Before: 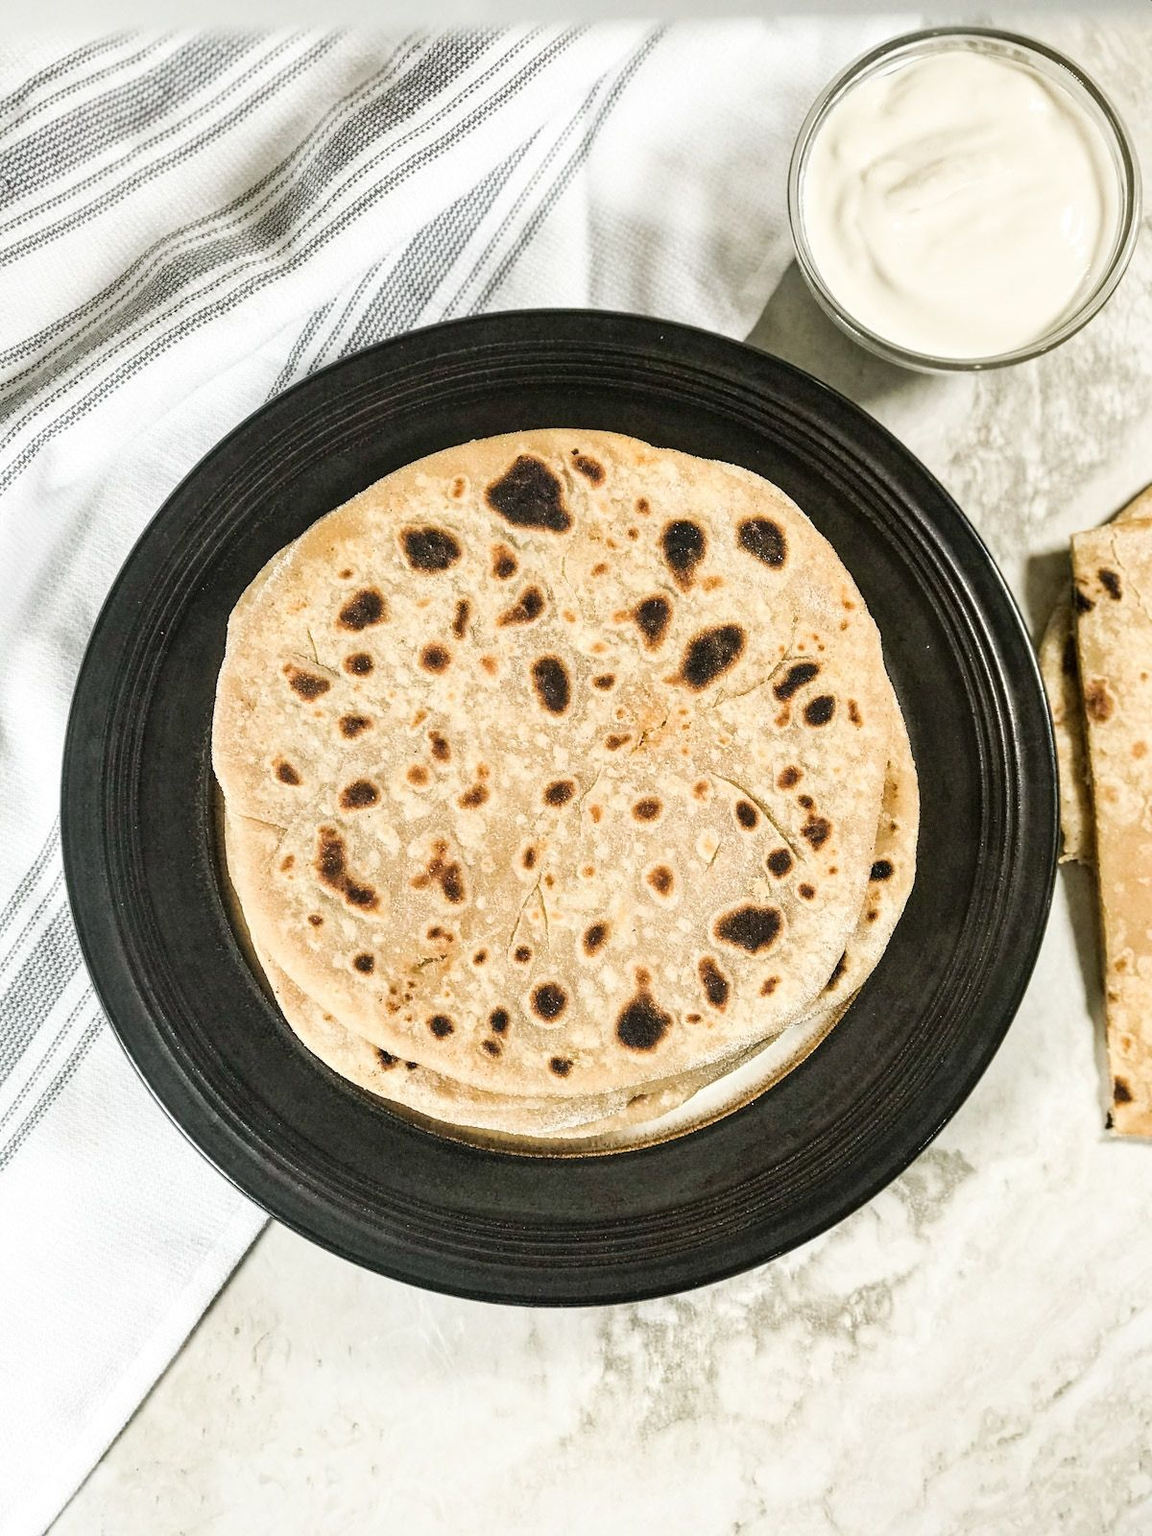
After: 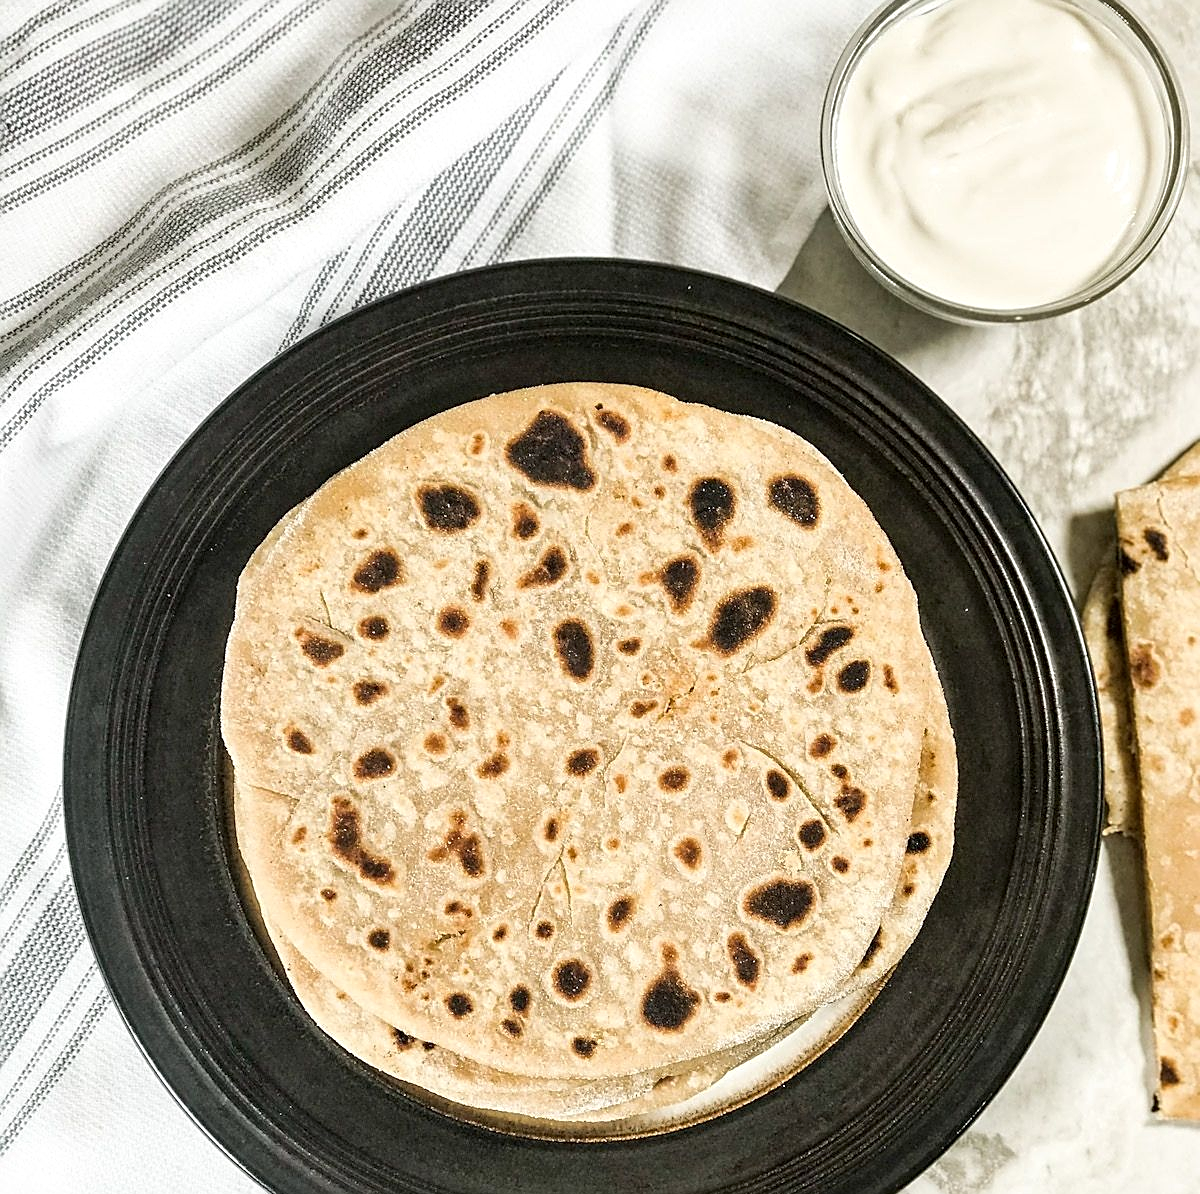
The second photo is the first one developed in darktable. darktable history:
sharpen: on, module defaults
local contrast: mode bilateral grid, contrast 20, coarseness 50, detail 119%, midtone range 0.2
crop: top 4.06%, bottom 21.28%
